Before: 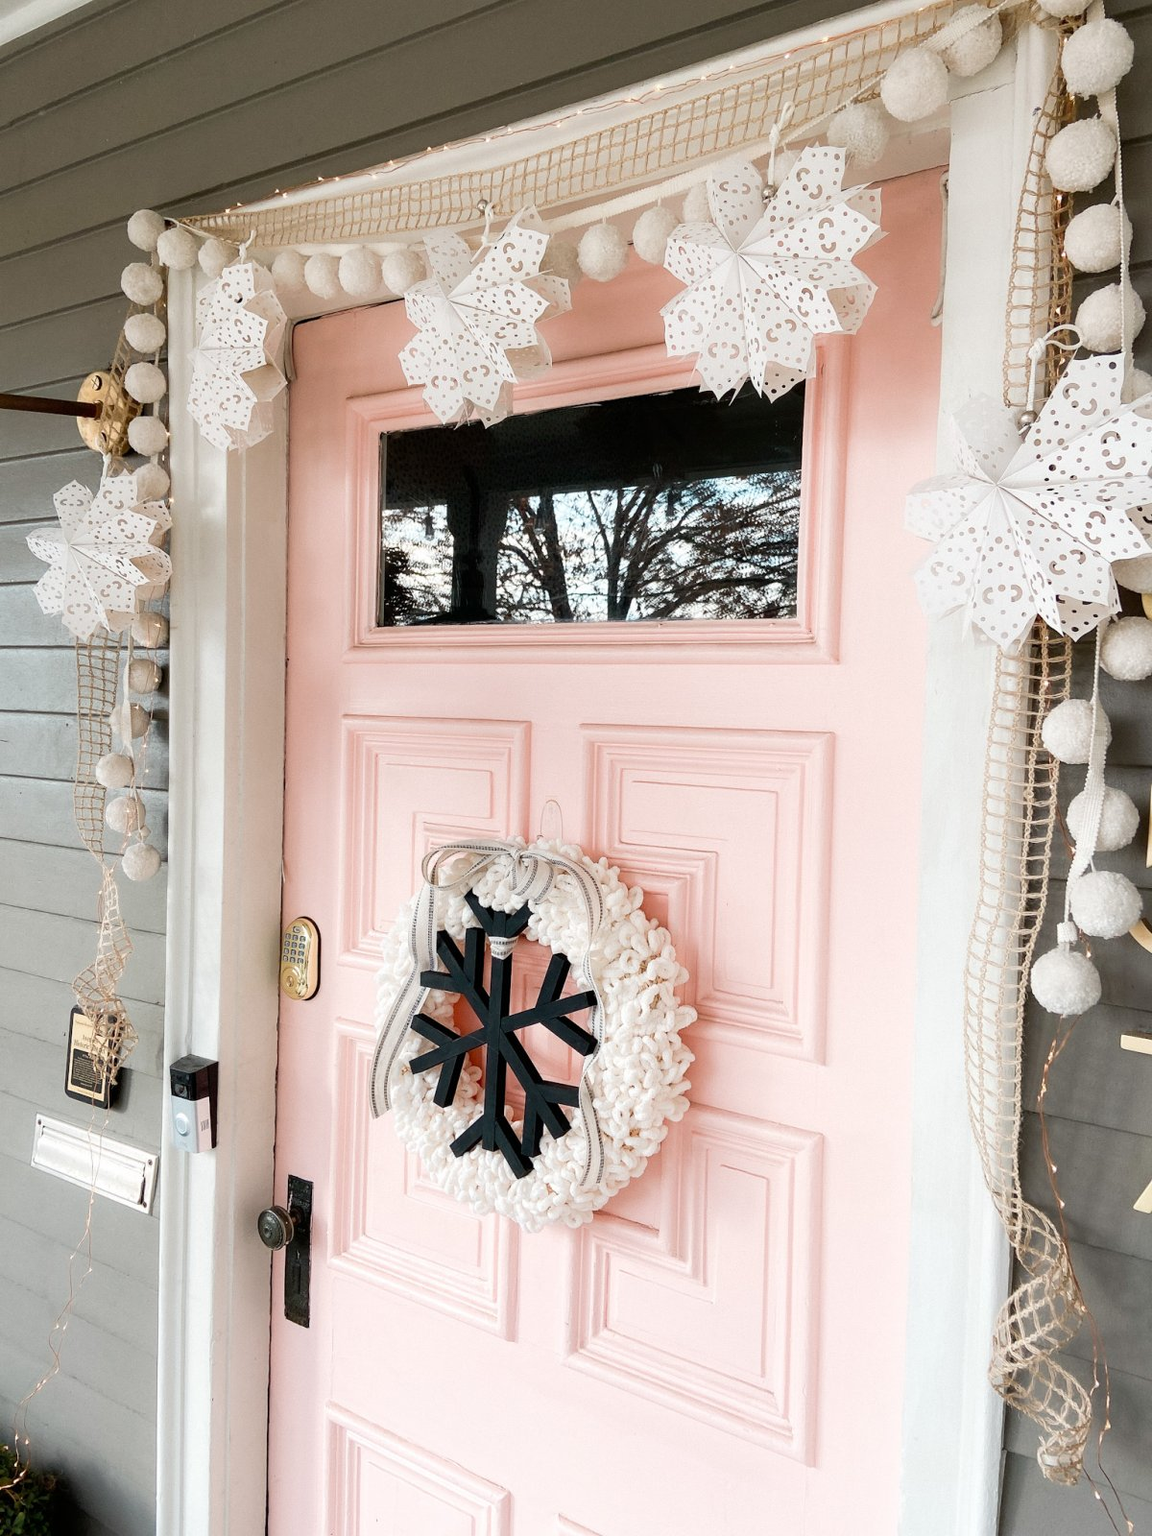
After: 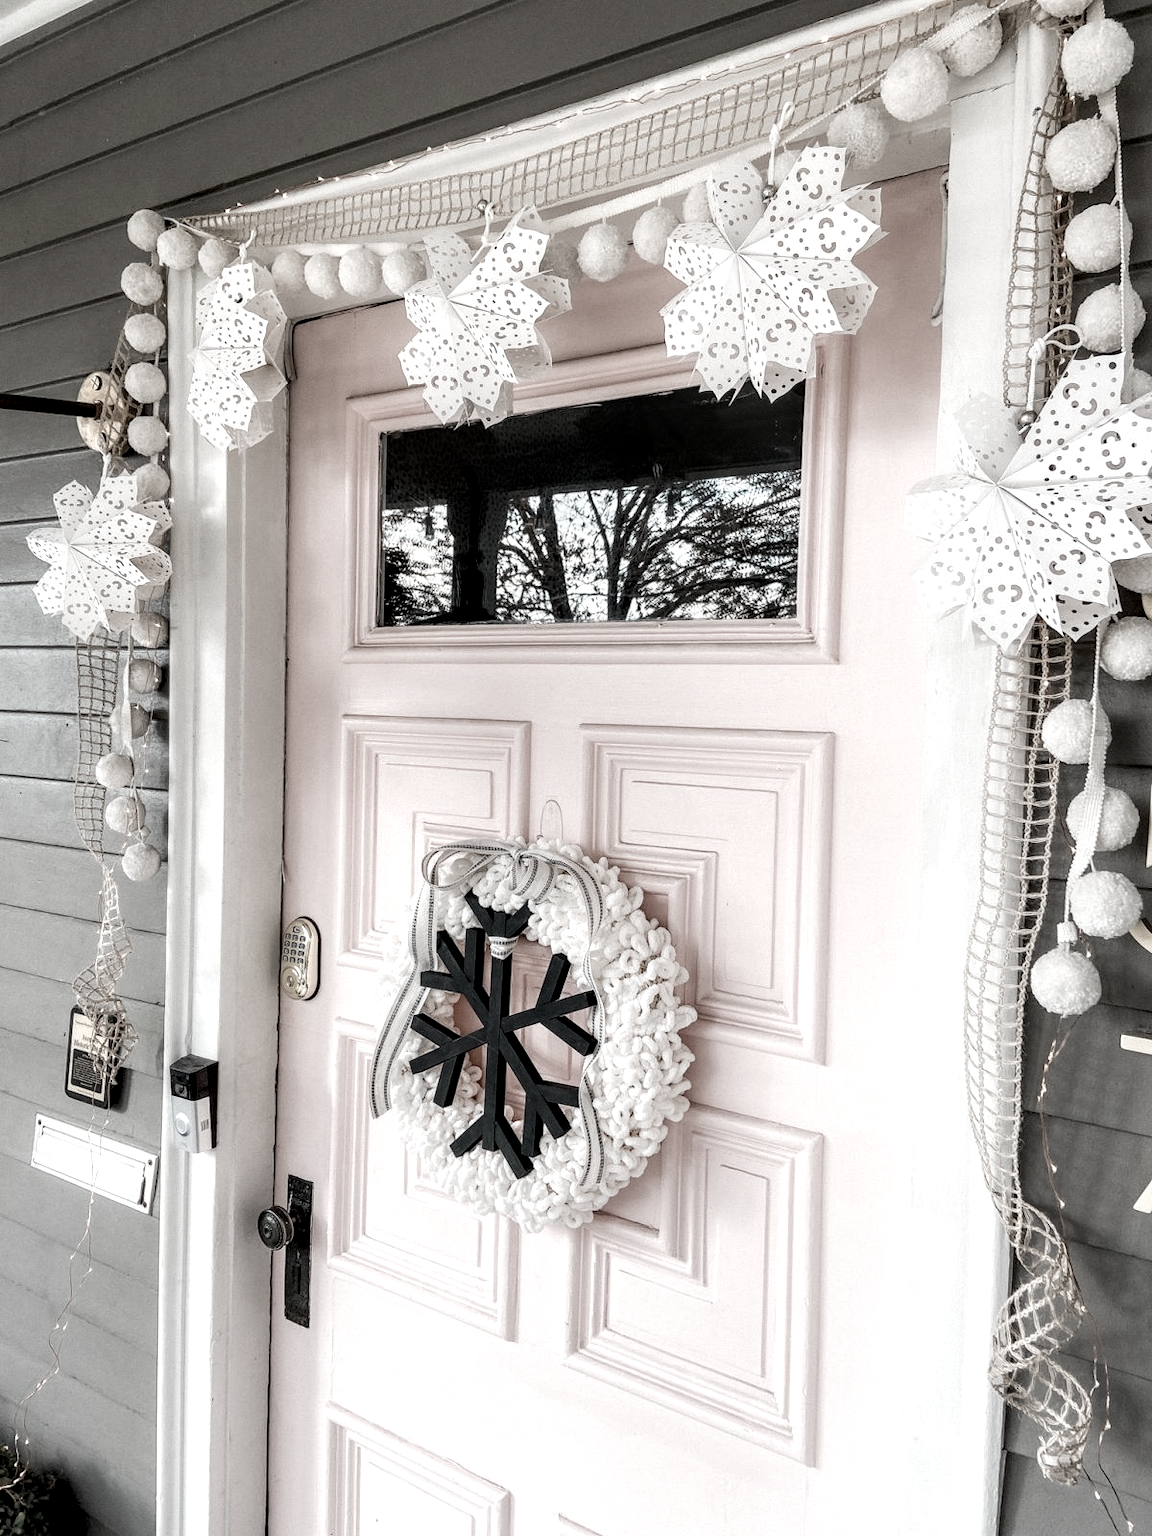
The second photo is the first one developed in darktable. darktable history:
local contrast: highlights 79%, shadows 56%, detail 174%, midtone range 0.424
color zones: curves: ch1 [(0, 0.153) (0.143, 0.15) (0.286, 0.151) (0.429, 0.152) (0.571, 0.152) (0.714, 0.151) (0.857, 0.151) (1, 0.153)]
